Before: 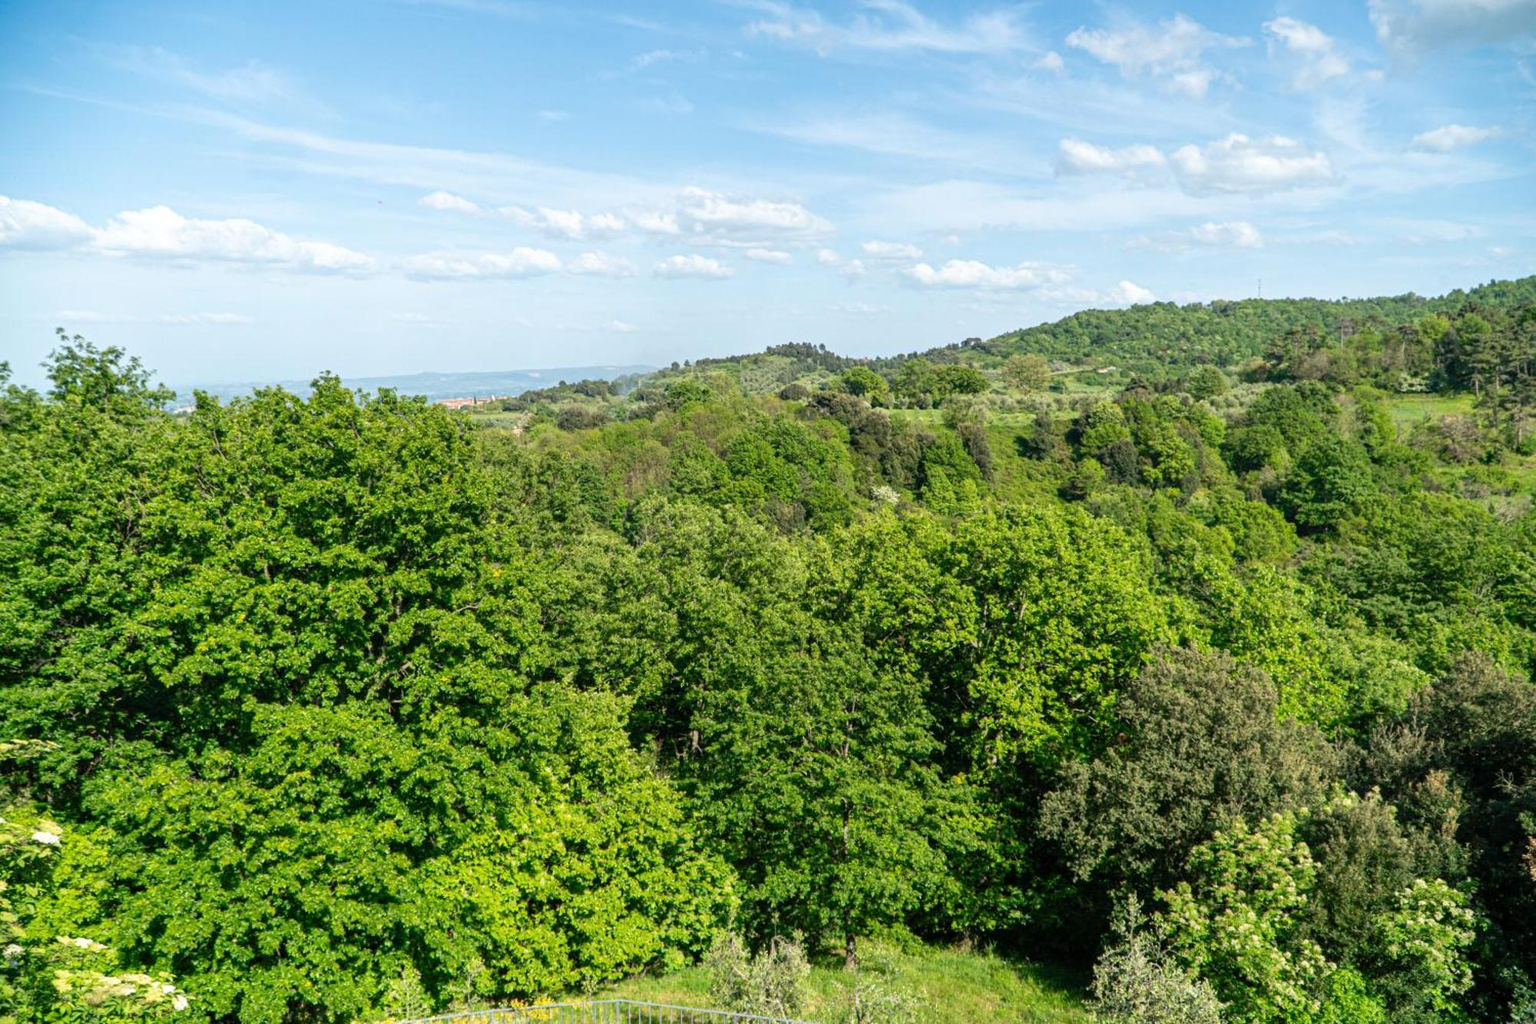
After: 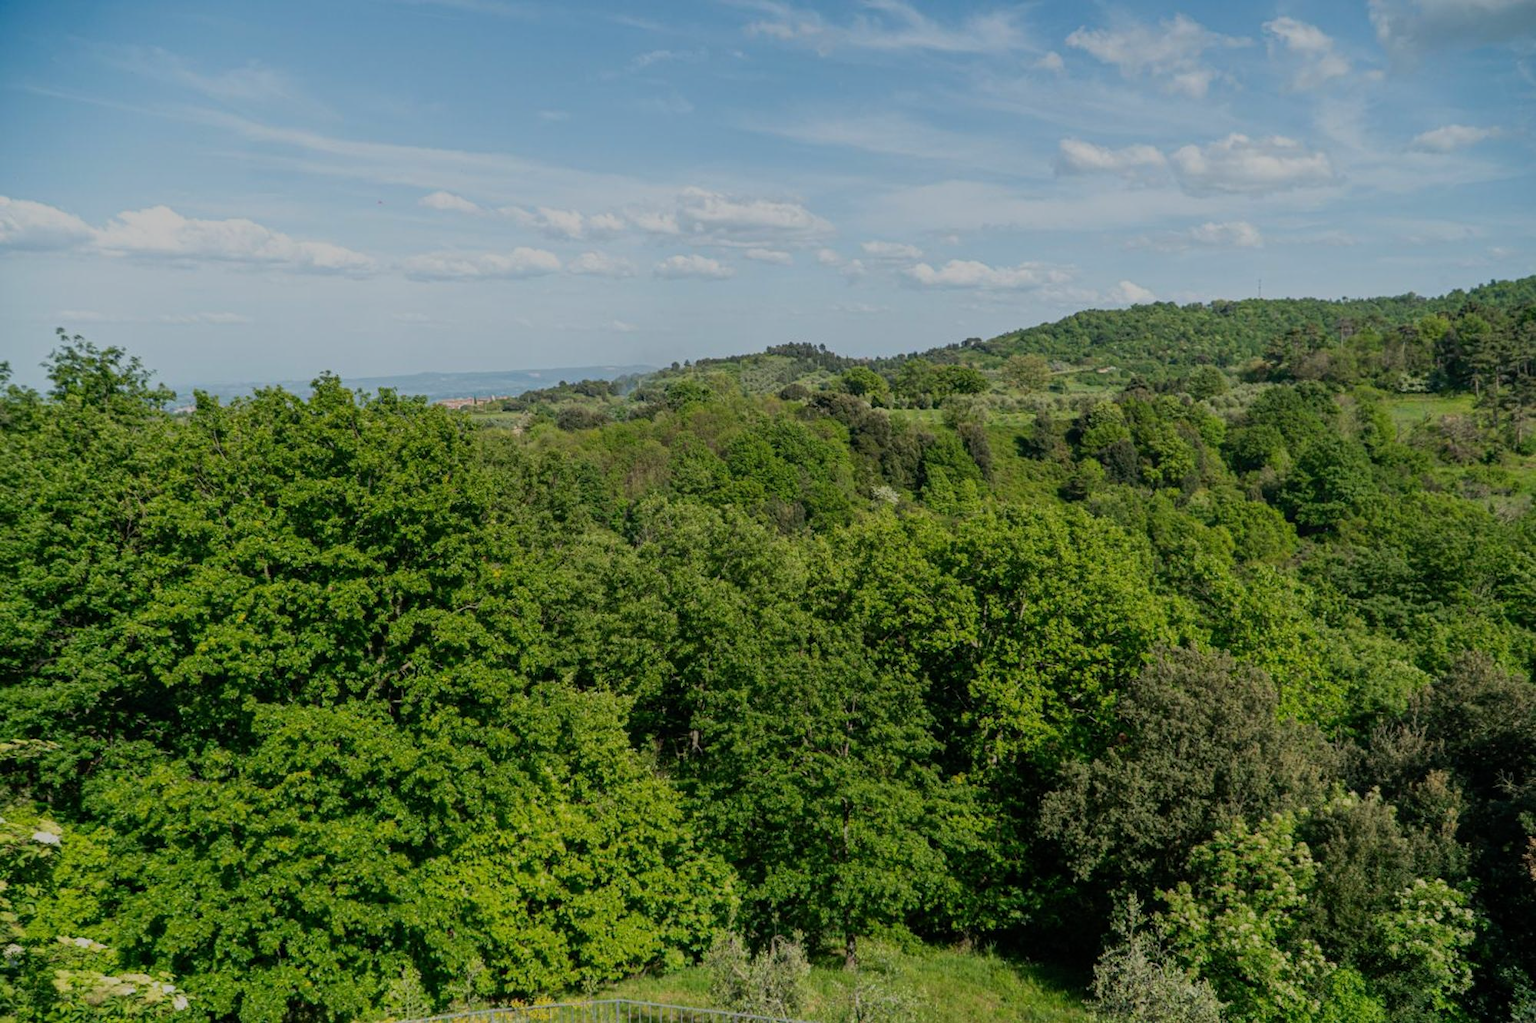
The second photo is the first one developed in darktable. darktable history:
exposure: exposure -0.951 EV, compensate highlight preservation false
